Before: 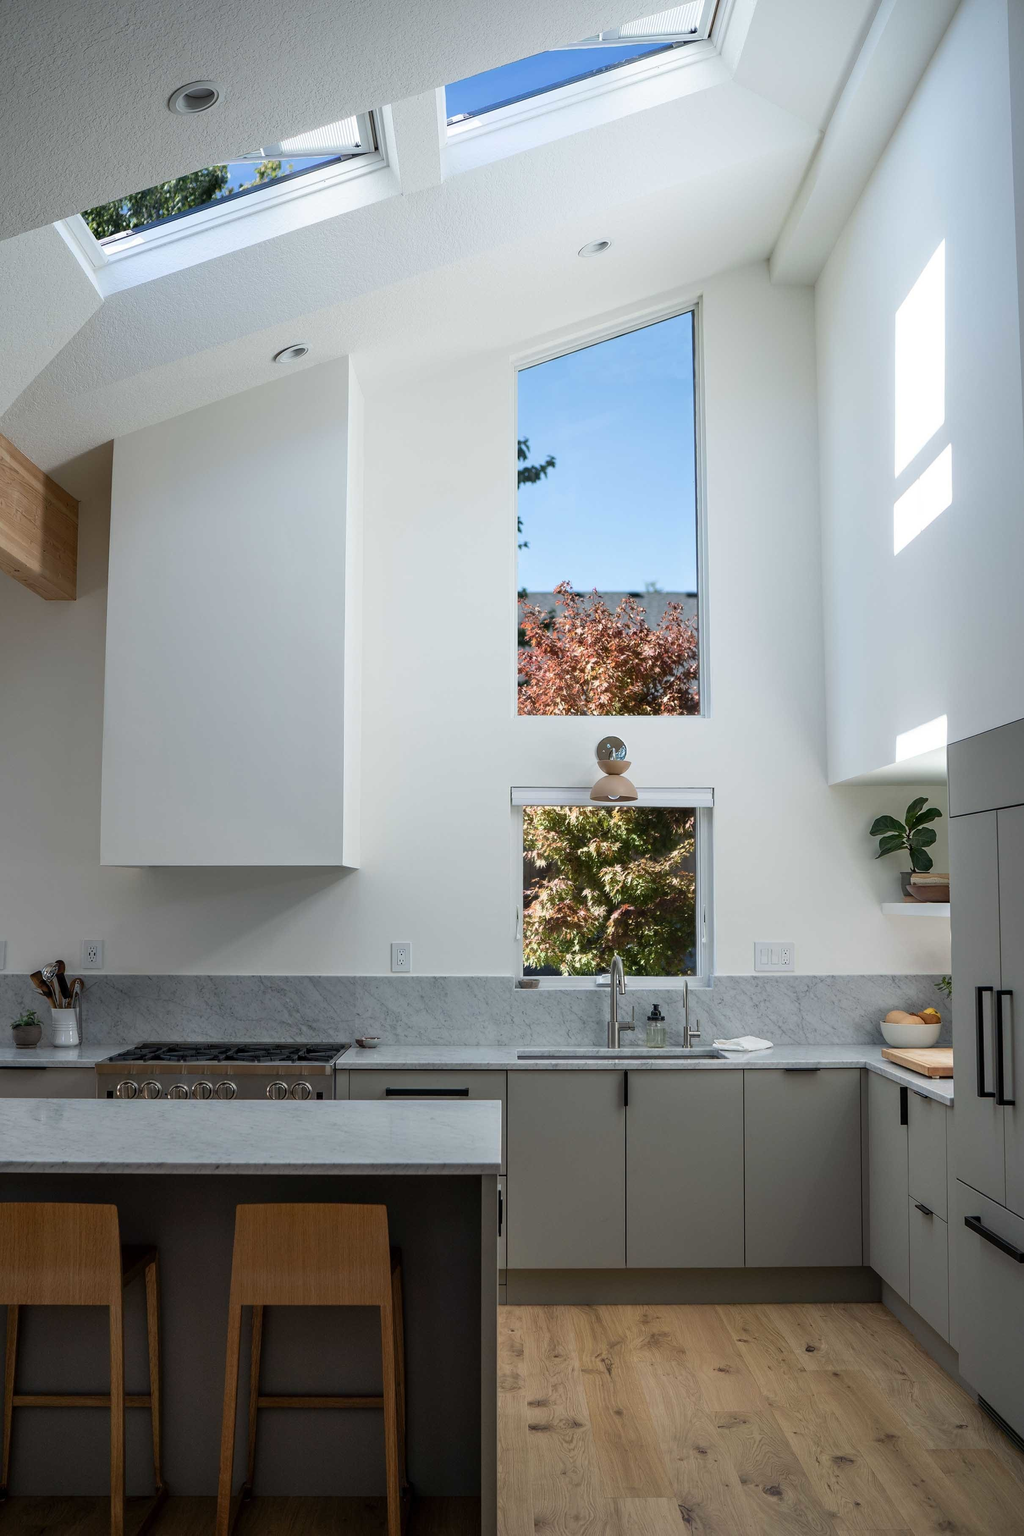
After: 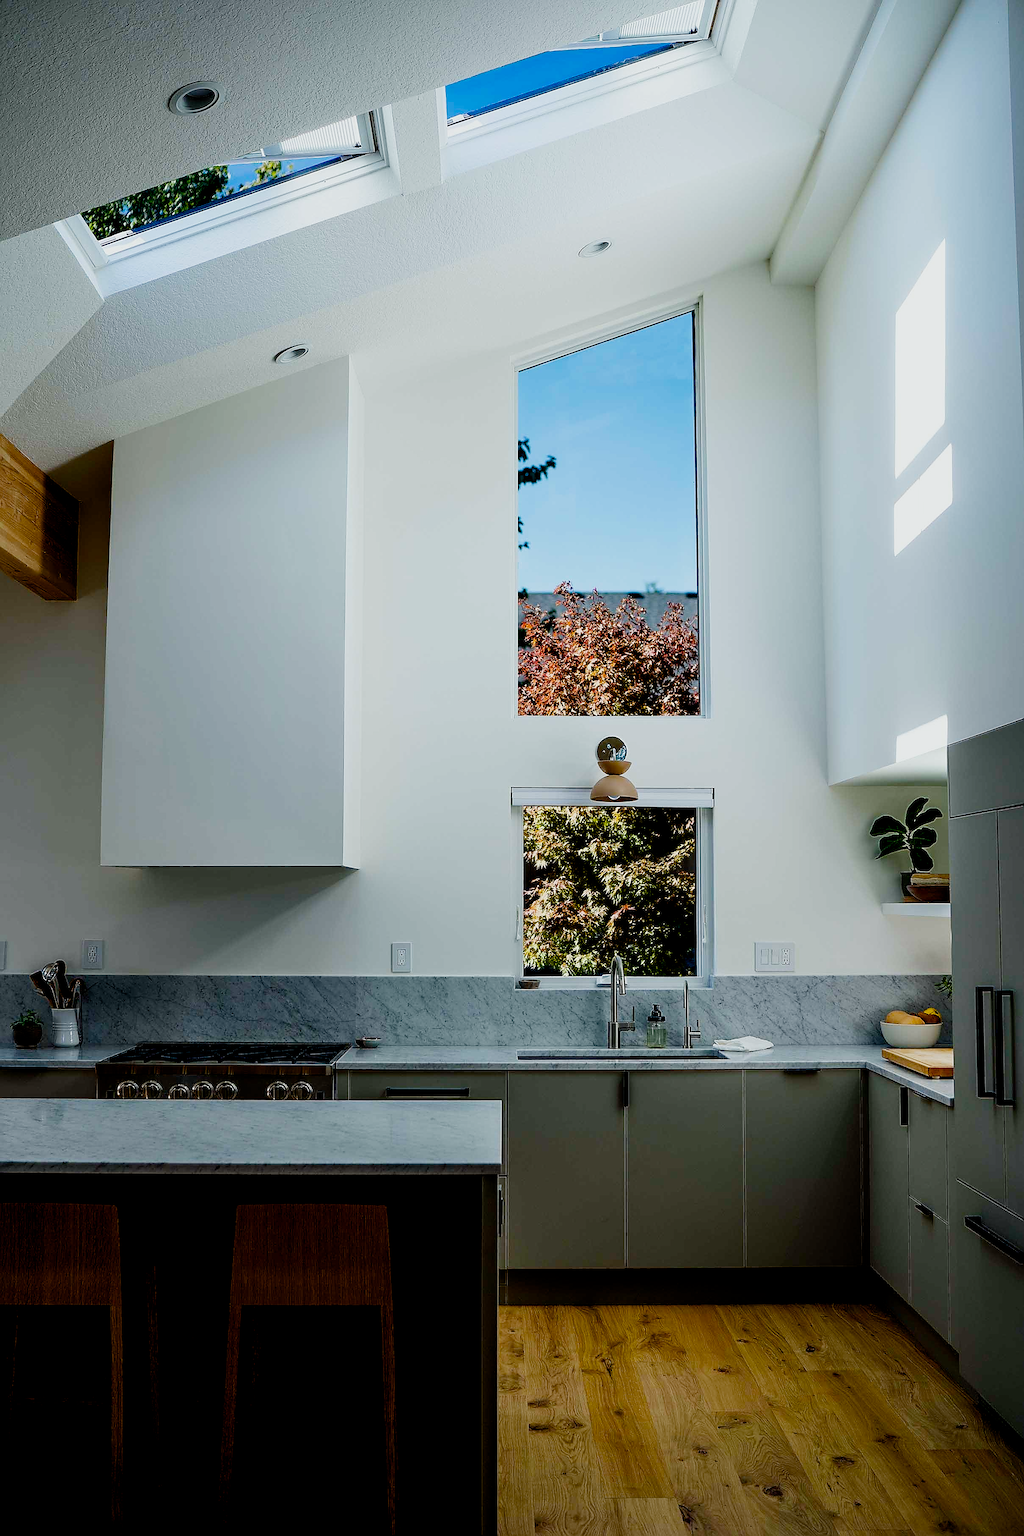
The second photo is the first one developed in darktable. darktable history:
exposure: black level correction 0.025, exposure 0.182 EV, compensate highlight preservation false
sharpen: radius 1.4, amount 1.25, threshold 0.7
color balance rgb: linear chroma grading › global chroma 9%, perceptual saturation grading › global saturation 36%, perceptual saturation grading › shadows 35%, perceptual brilliance grading › global brilliance 15%, perceptual brilliance grading › shadows -35%, global vibrance 15%
white balance: red 0.978, blue 0.999
filmic rgb: middle gray luminance 29%, black relative exposure -10.3 EV, white relative exposure 5.5 EV, threshold 6 EV, target black luminance 0%, hardness 3.95, latitude 2.04%, contrast 1.132, highlights saturation mix 5%, shadows ↔ highlights balance 15.11%, add noise in highlights 0, preserve chrominance no, color science v3 (2019), use custom middle-gray values true, iterations of high-quality reconstruction 0, contrast in highlights soft, enable highlight reconstruction true
